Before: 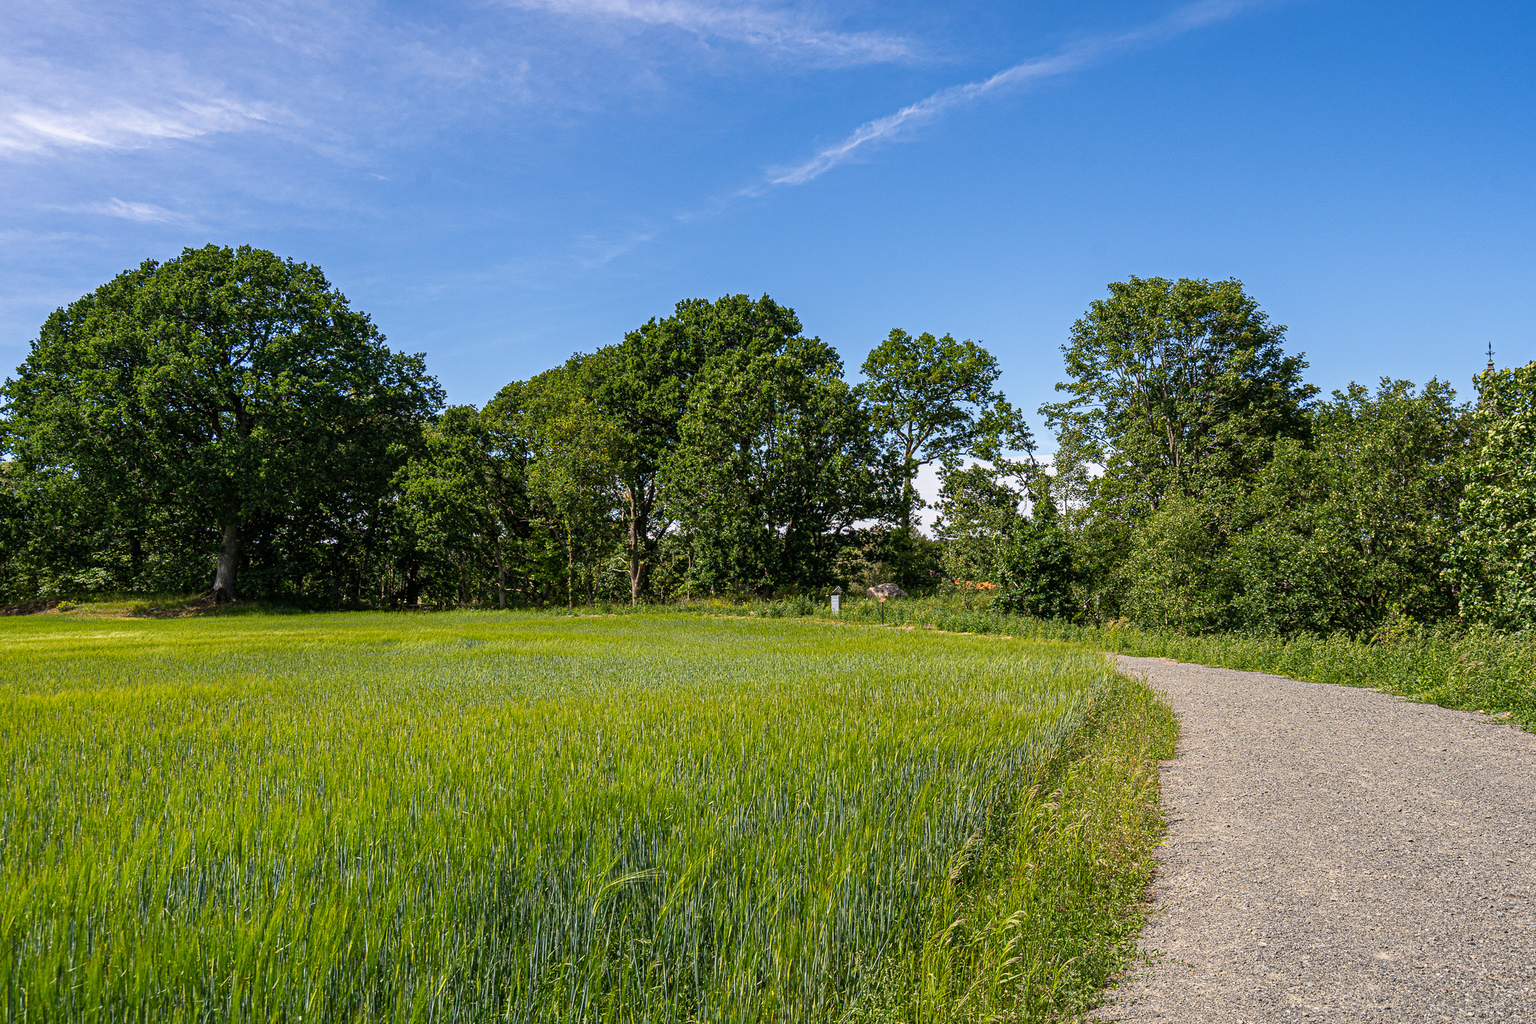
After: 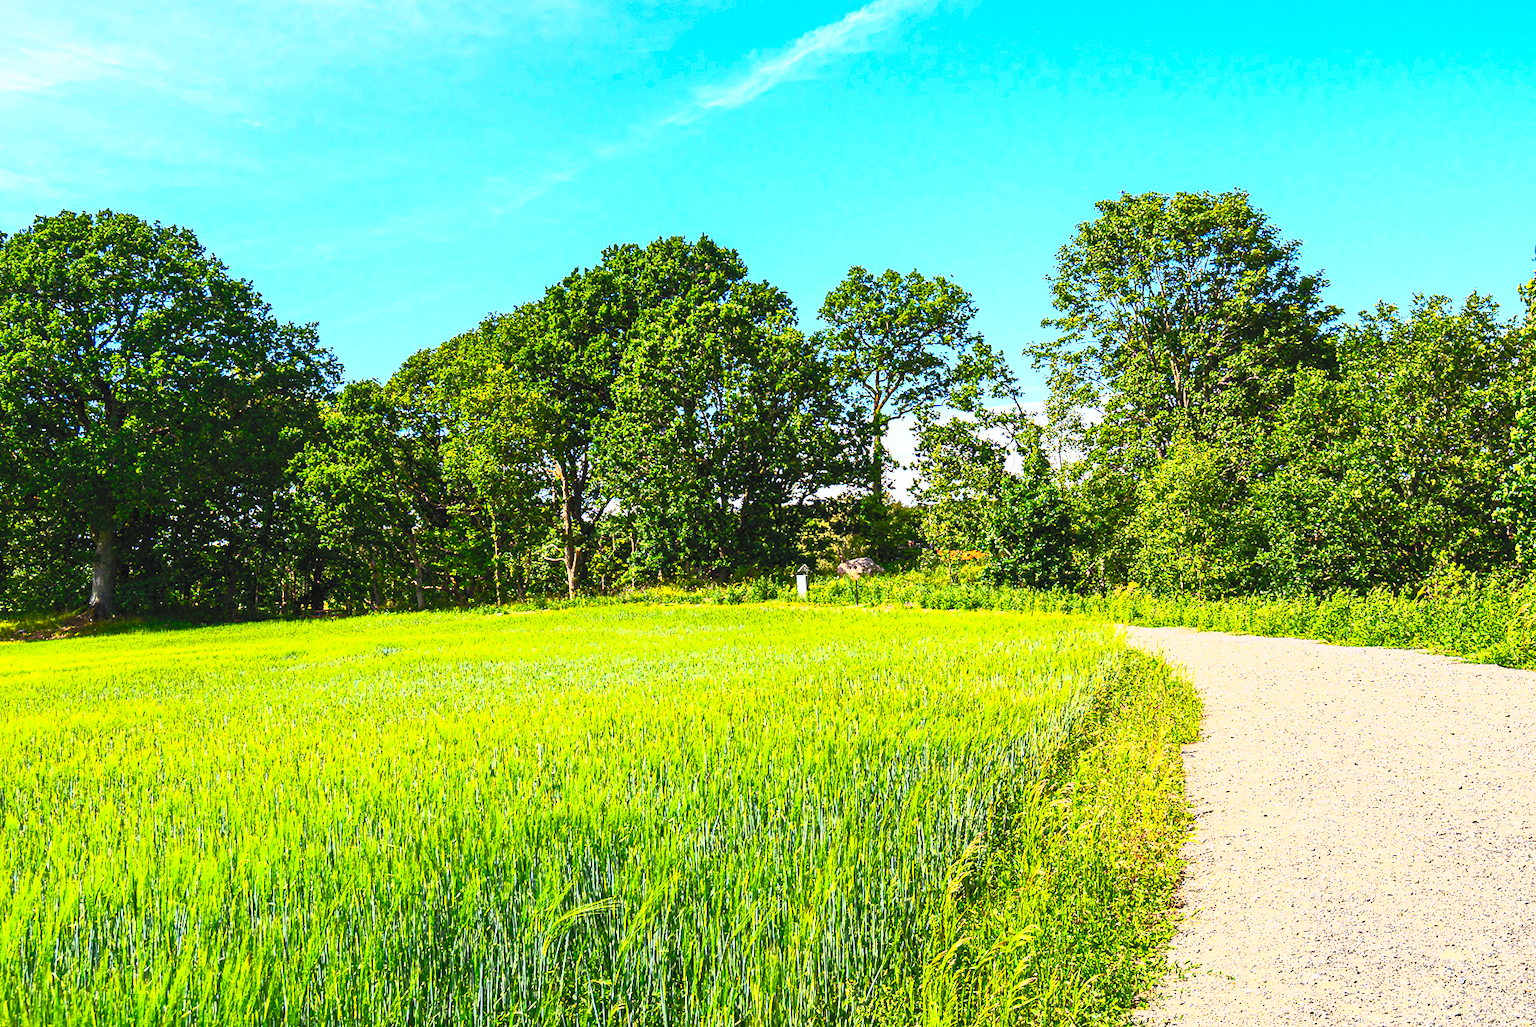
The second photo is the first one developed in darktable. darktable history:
crop and rotate: angle 2.96°, left 6.048%, top 5.699%
contrast brightness saturation: contrast 0.997, brightness 0.998, saturation 0.987
